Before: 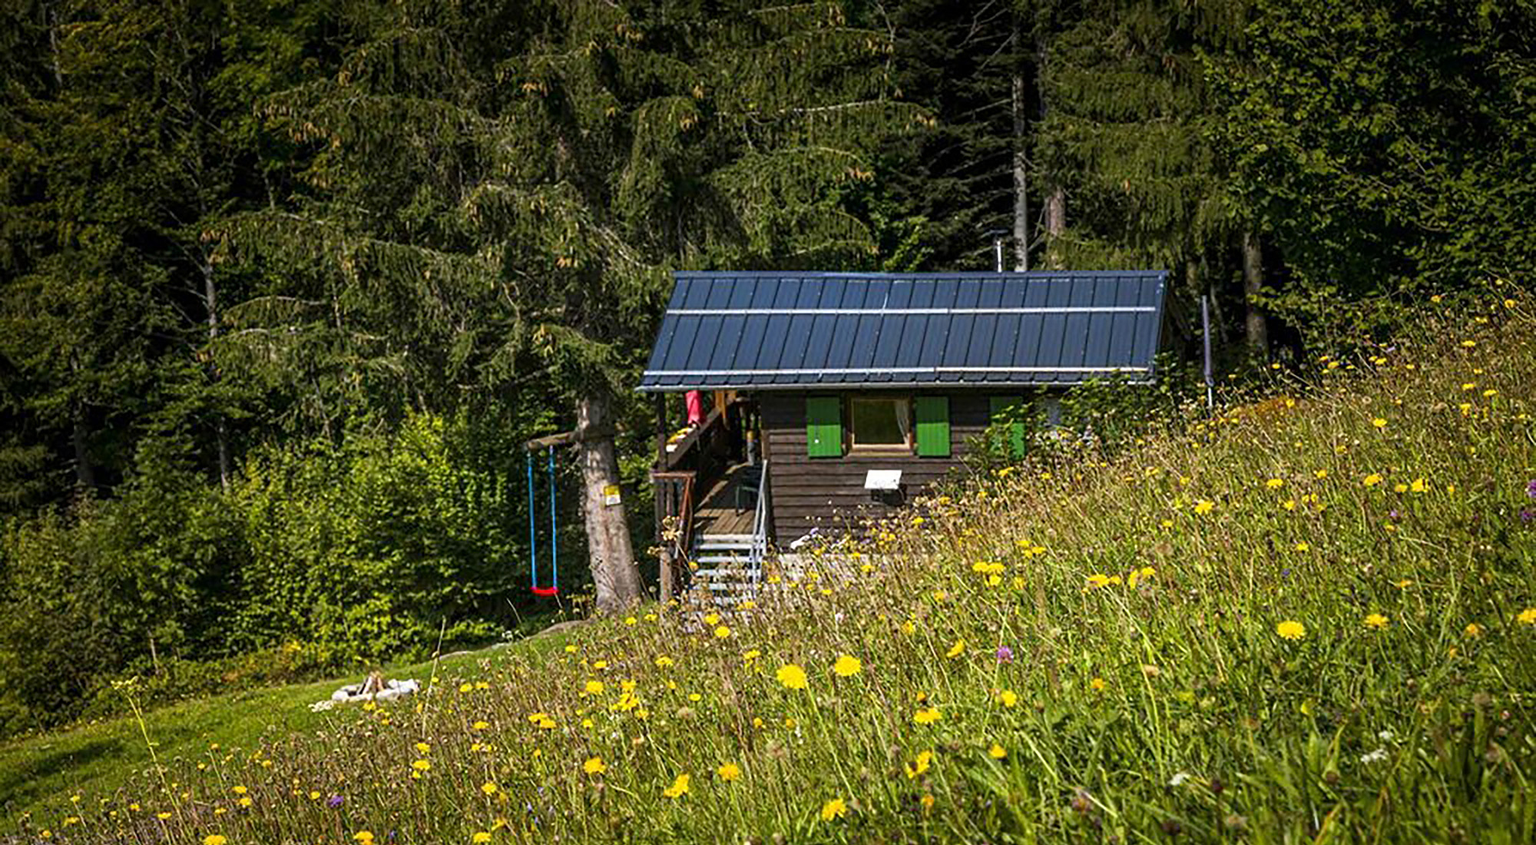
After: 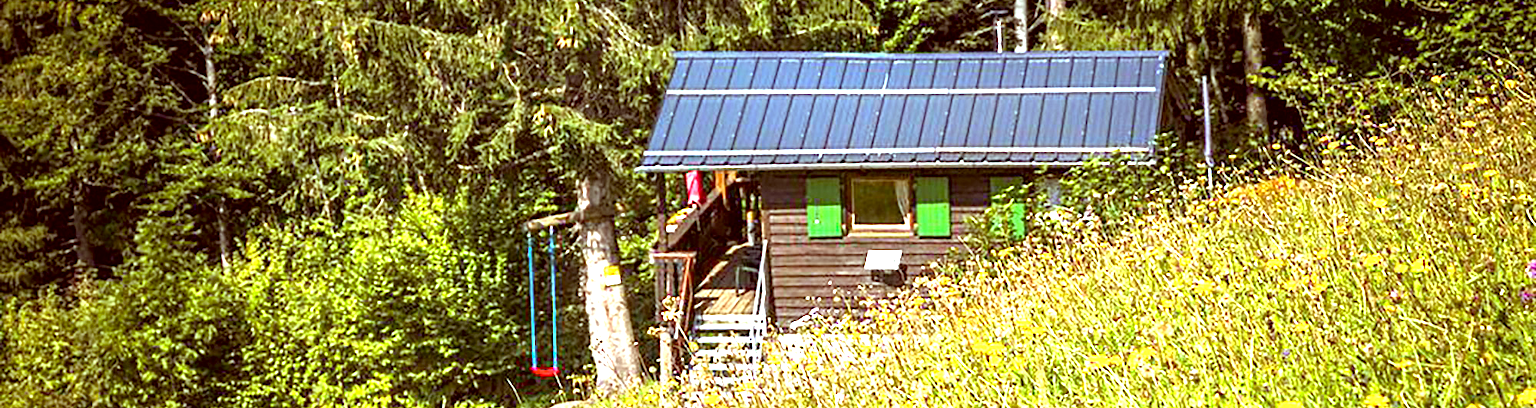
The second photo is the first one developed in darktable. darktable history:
color correction: highlights a* -7.23, highlights b* -0.161, shadows a* 20.08, shadows b* 11.73
crop and rotate: top 26.056%, bottom 25.543%
exposure: black level correction 0.001, exposure 2 EV, compensate highlight preservation false
